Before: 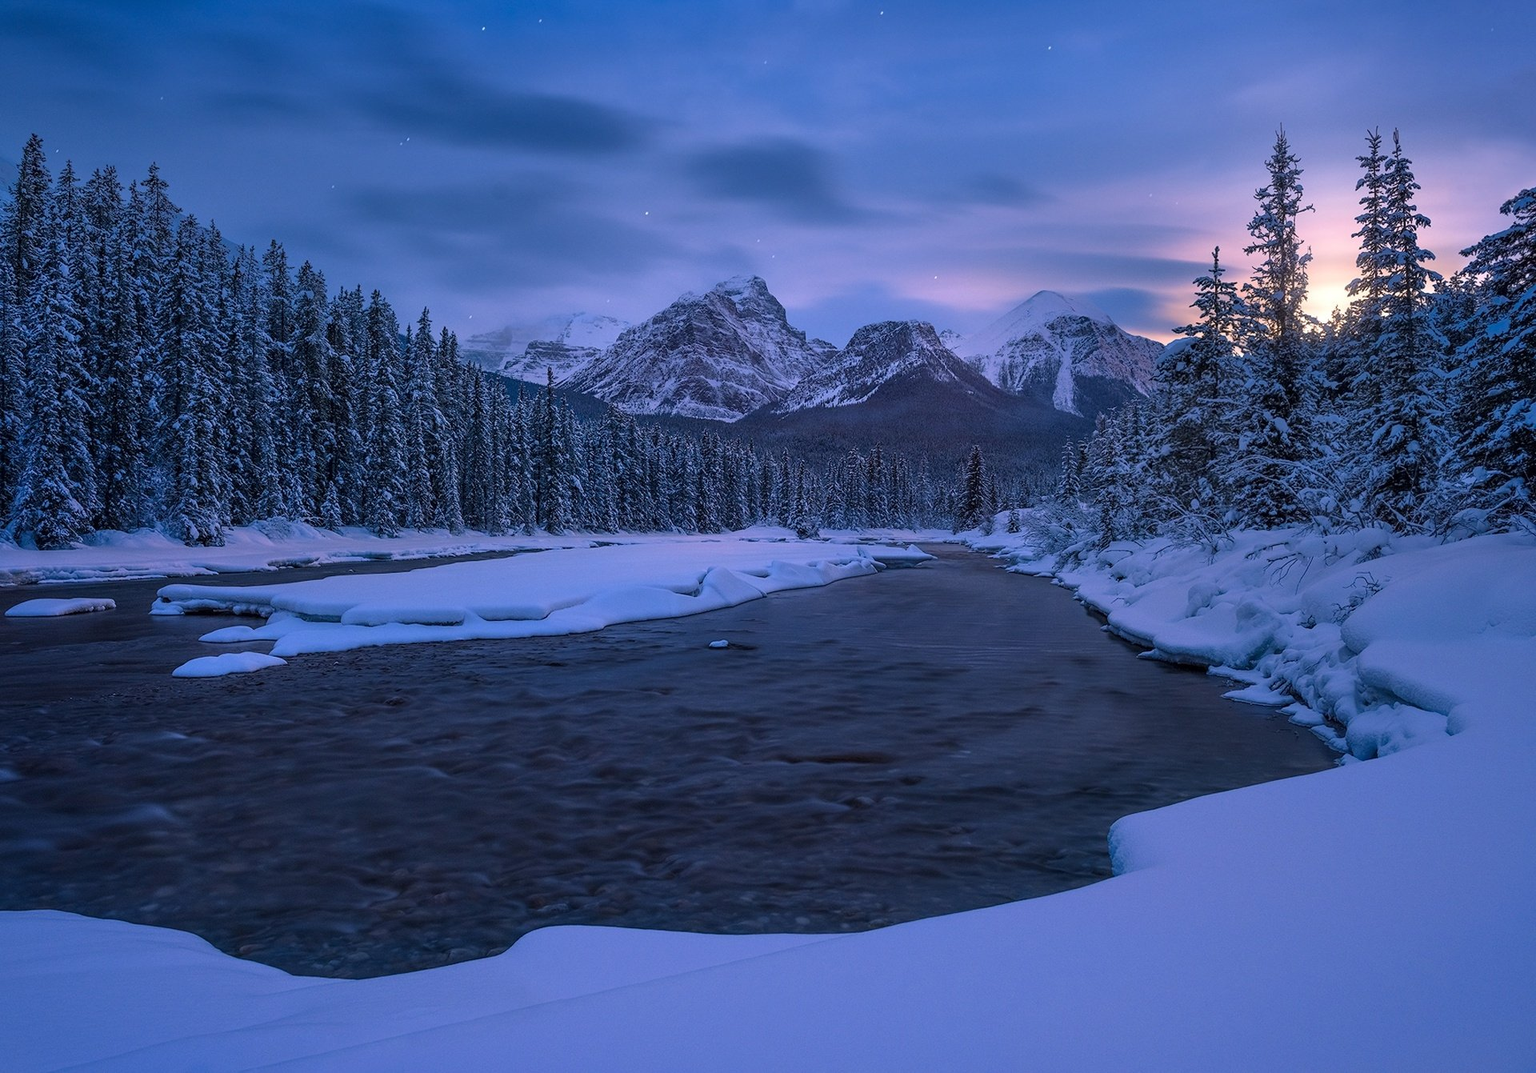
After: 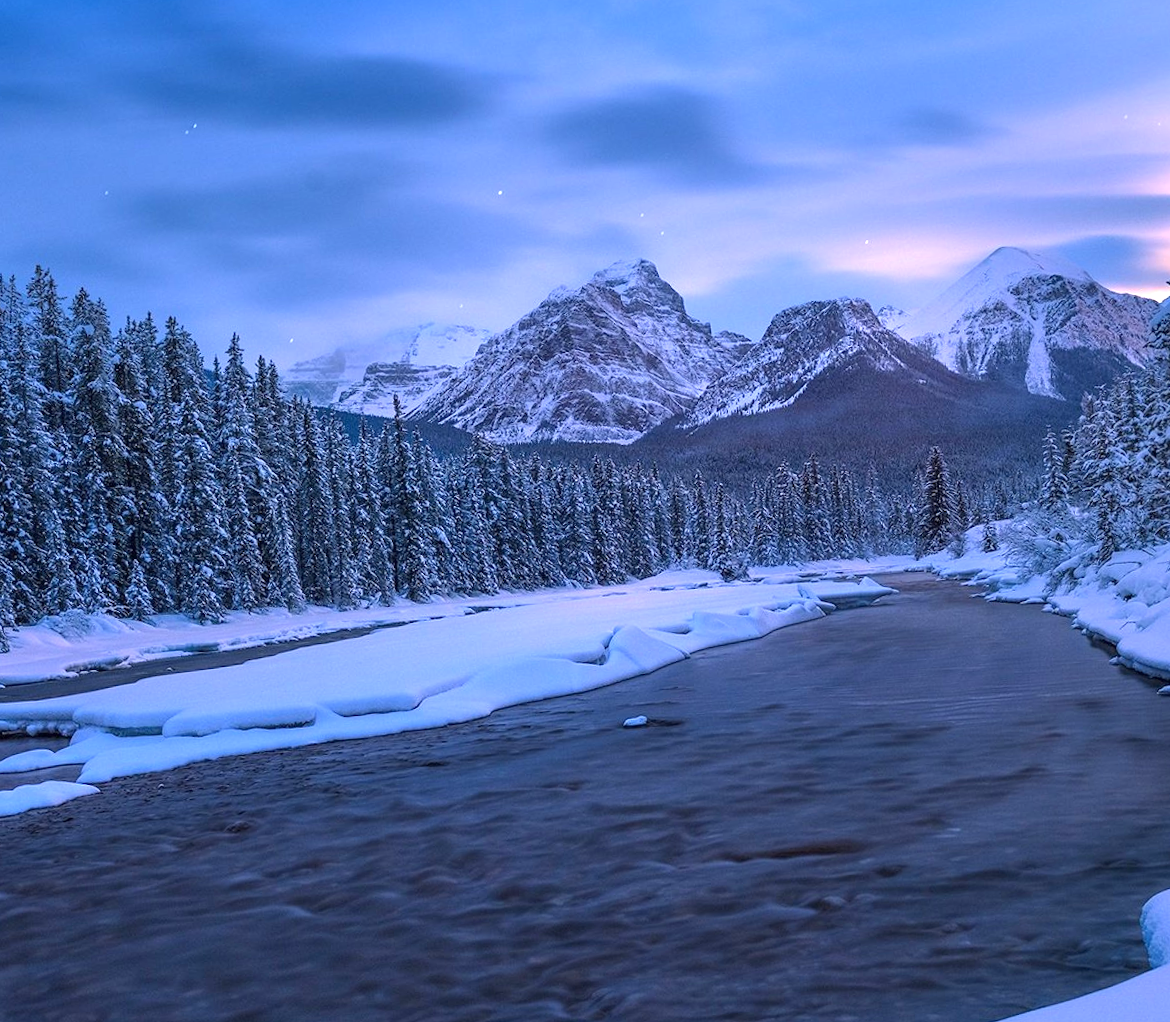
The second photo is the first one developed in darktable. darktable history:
crop: left 16.202%, top 11.208%, right 26.045%, bottom 20.557%
rotate and perspective: rotation -4.86°, automatic cropping off
exposure: exposure 1 EV, compensate highlight preservation false
